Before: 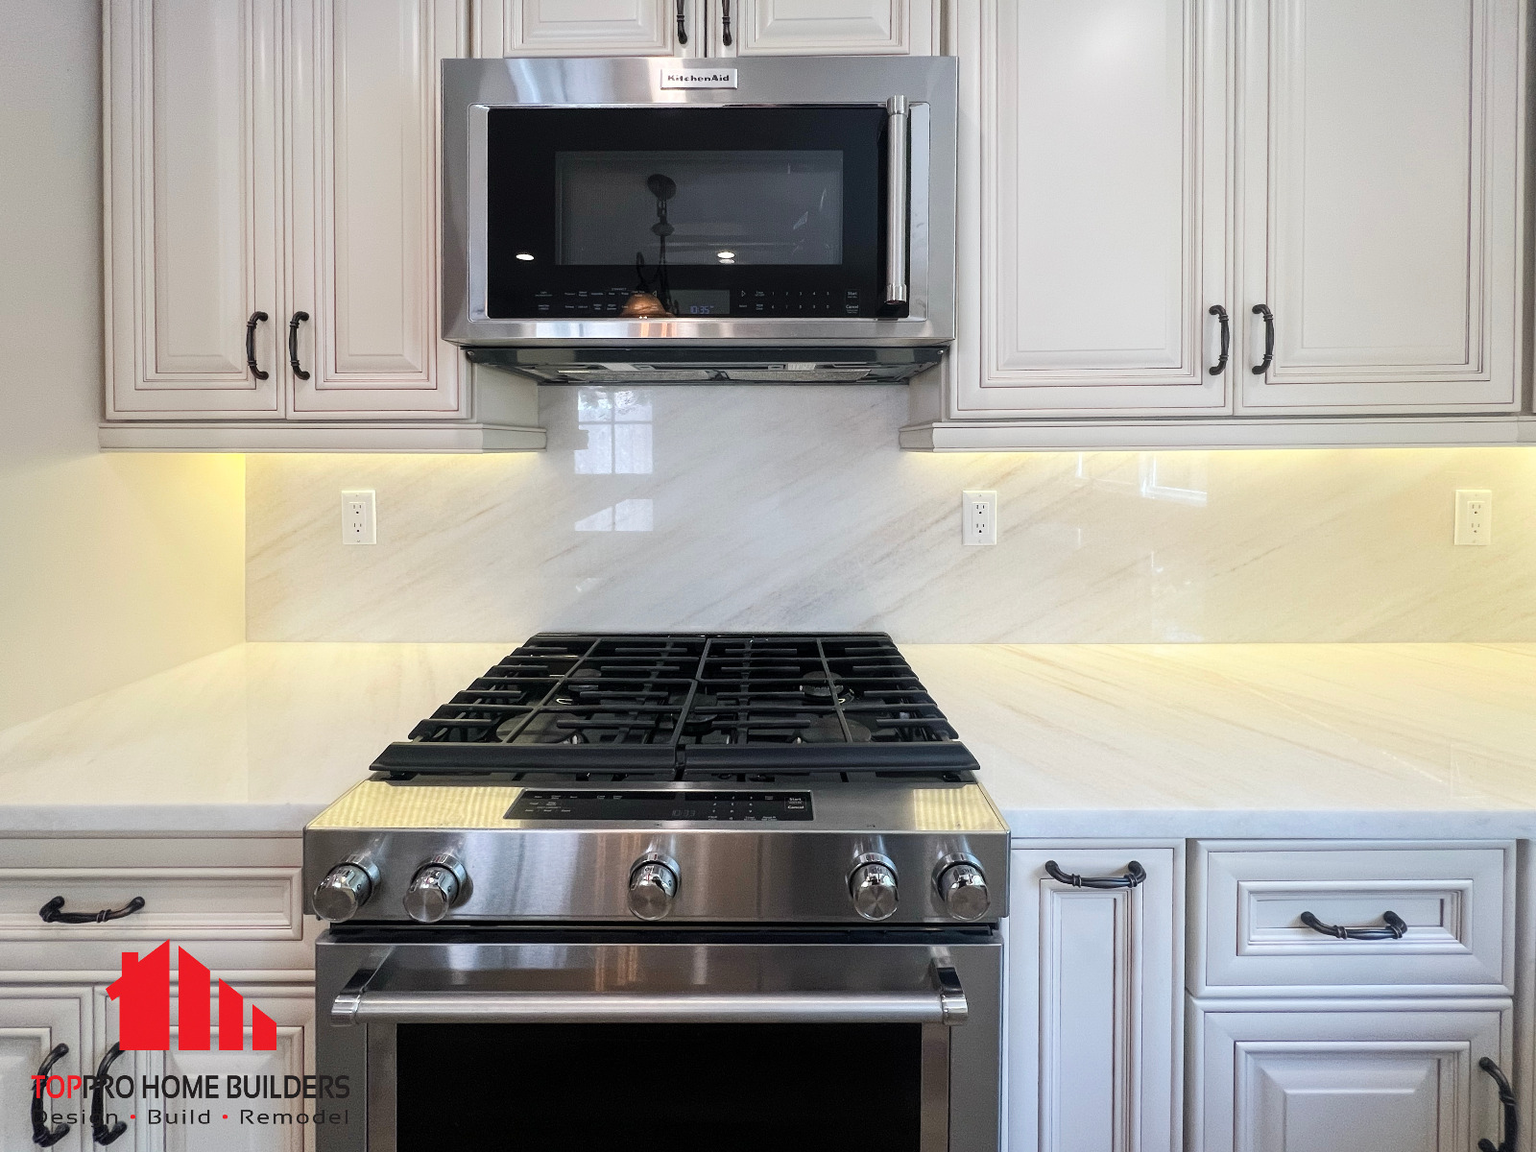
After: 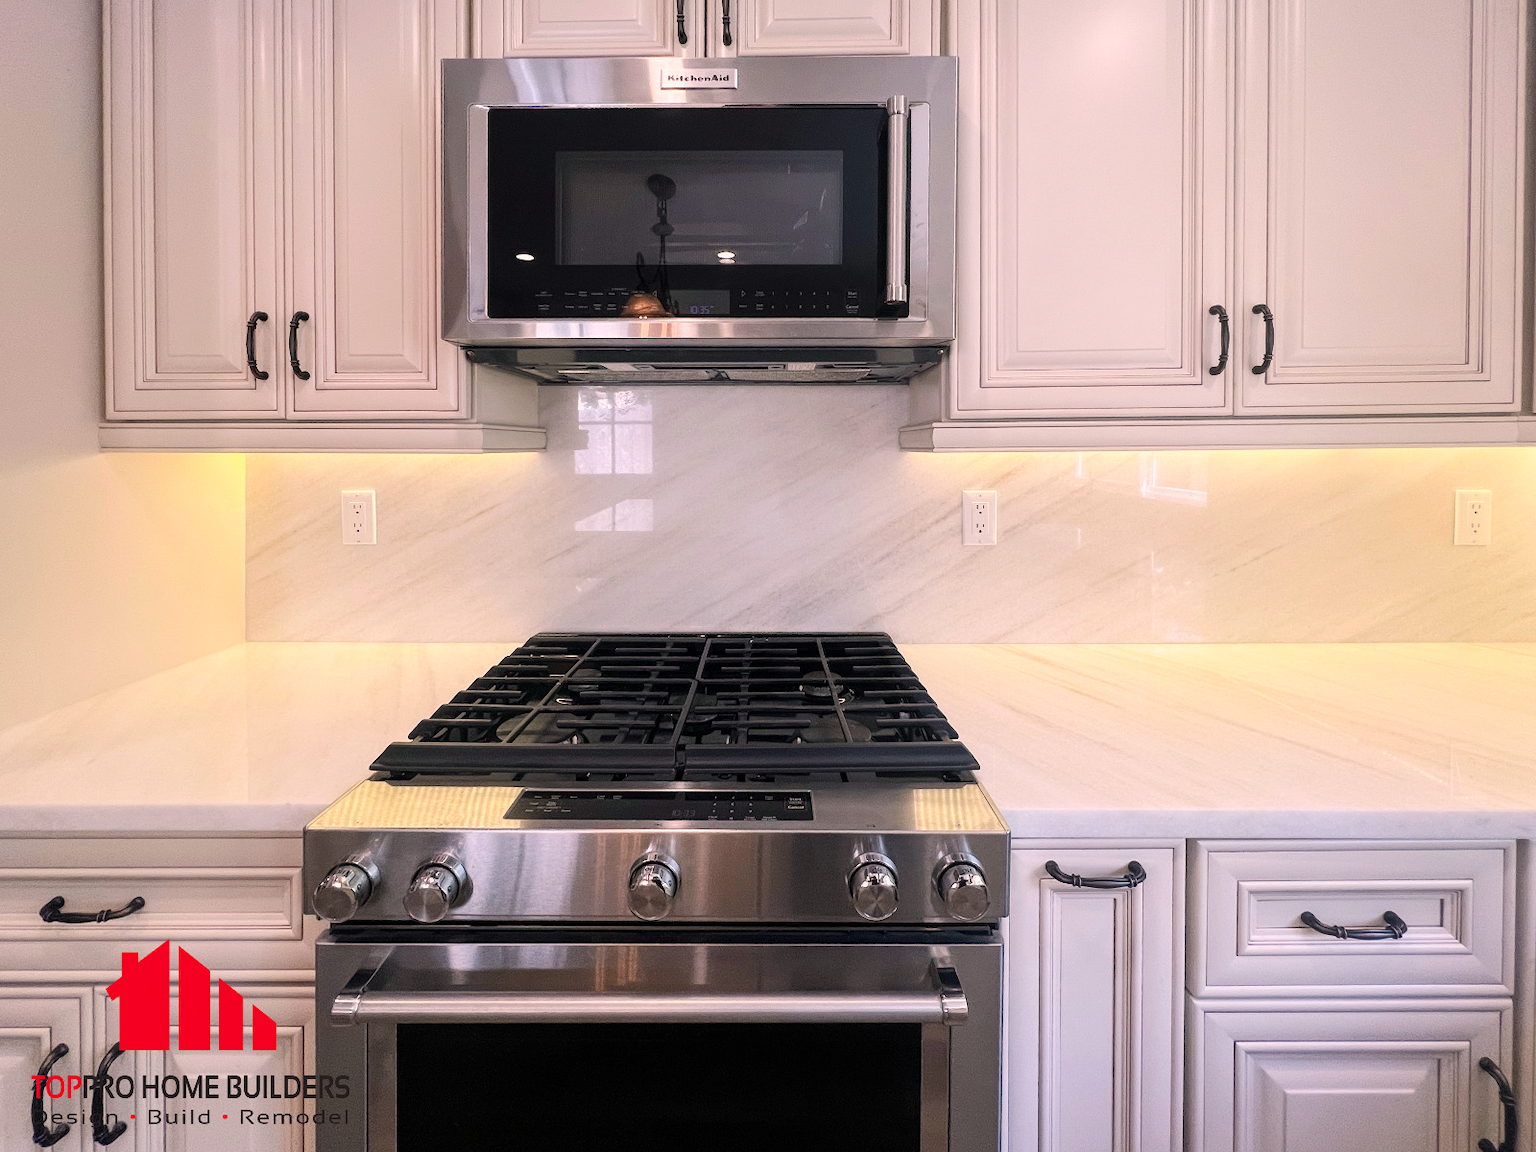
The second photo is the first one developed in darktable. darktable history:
color correction: highlights a* 12.39, highlights b* 5.6
